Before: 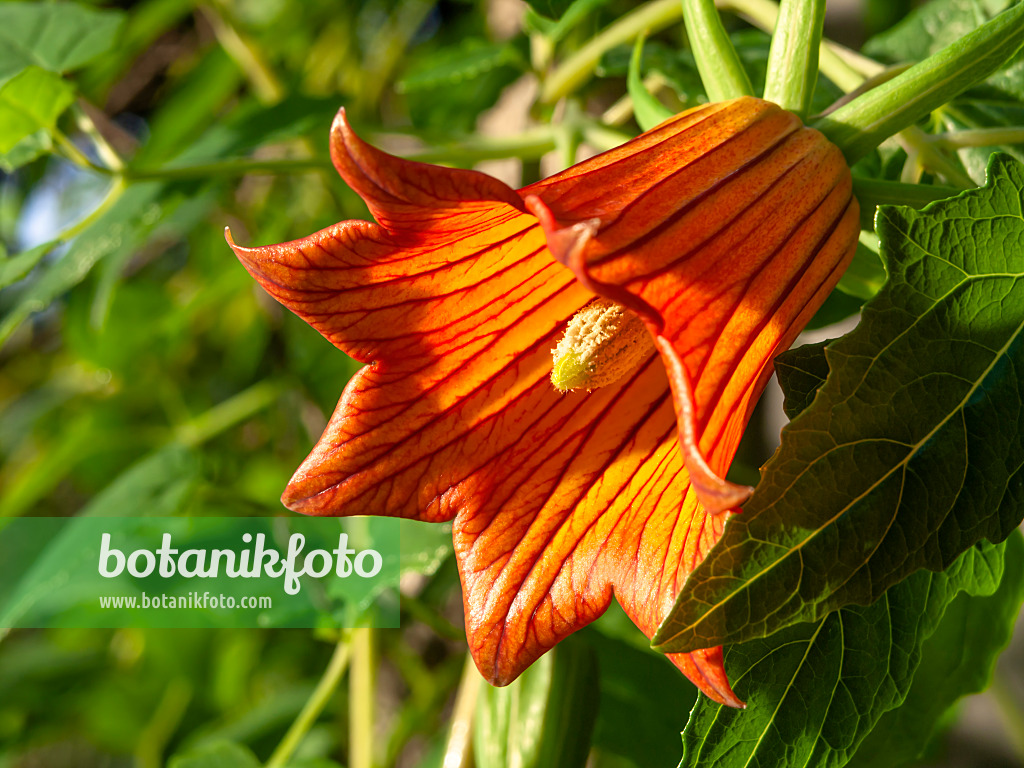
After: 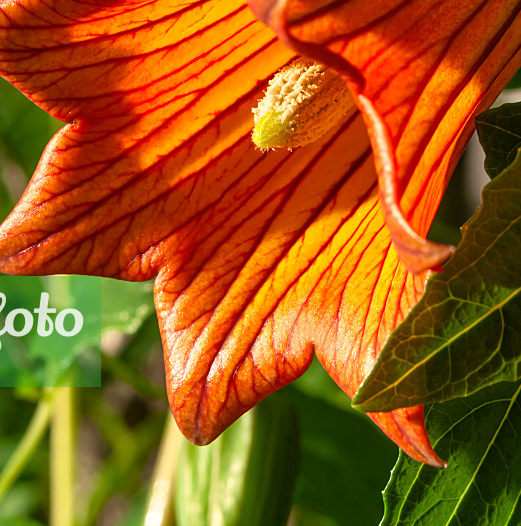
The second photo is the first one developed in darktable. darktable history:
crop and rotate: left 29.214%, top 31.387%, right 19.812%
